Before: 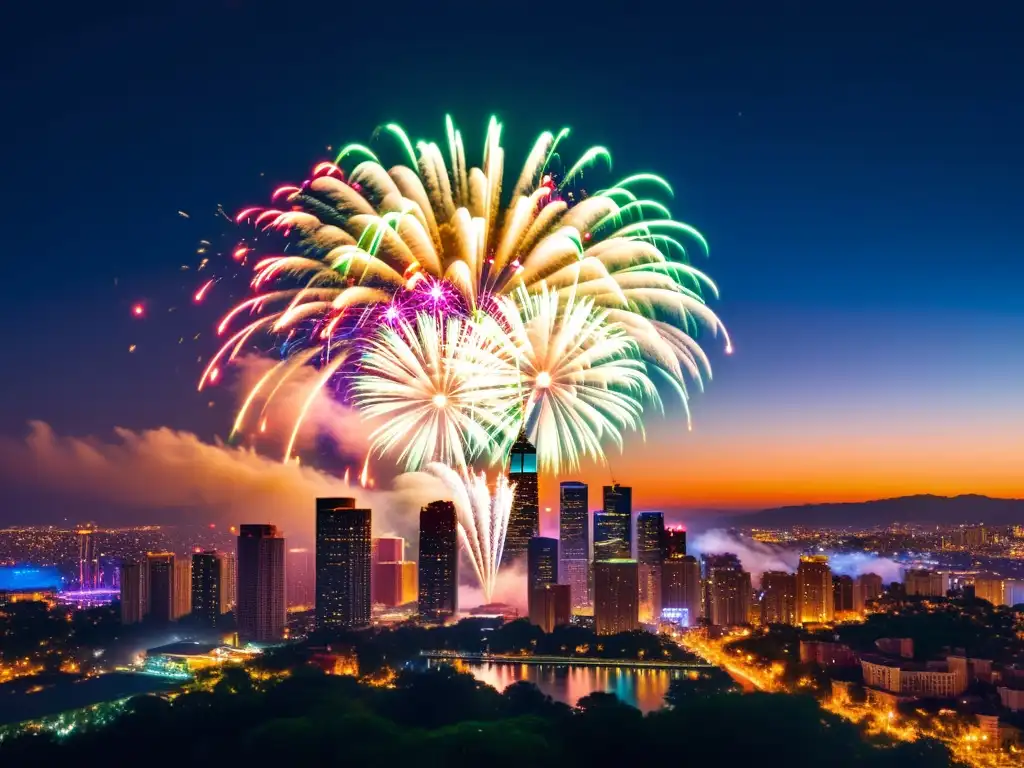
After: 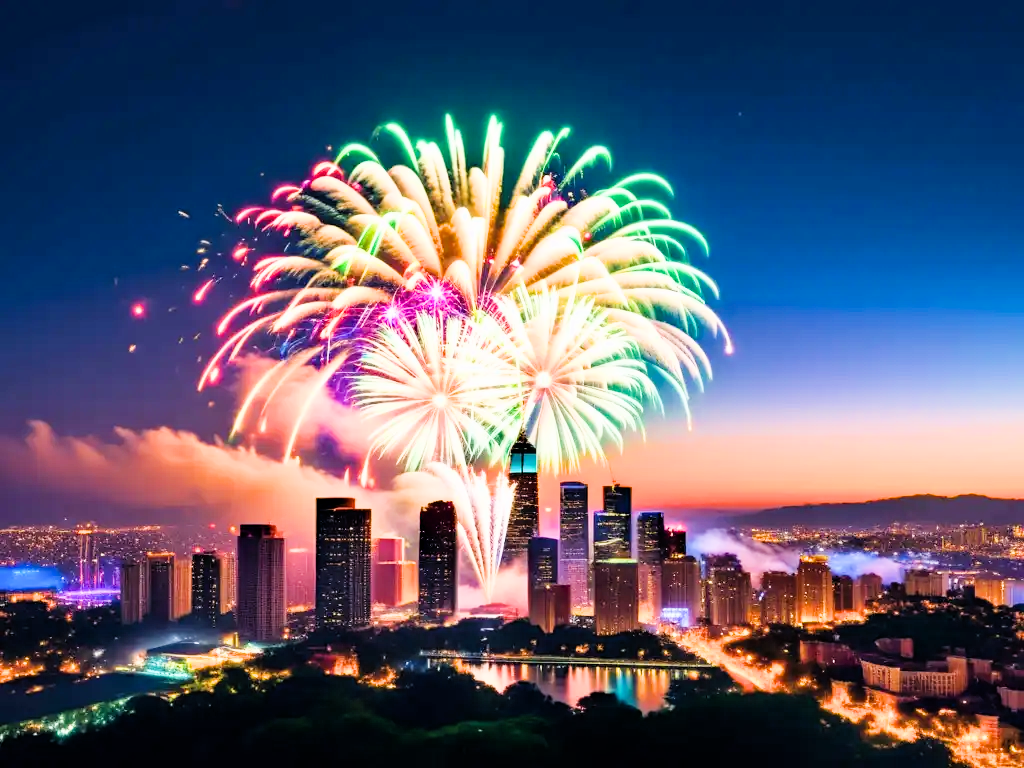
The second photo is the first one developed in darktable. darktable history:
exposure: black level correction 0, exposure 1.199 EV, compensate highlight preservation false
haze removal: compatibility mode true, adaptive false
filmic rgb: black relative exposure -8.02 EV, white relative exposure 4.05 EV, hardness 4.19, latitude 49.52%, contrast 1.101
